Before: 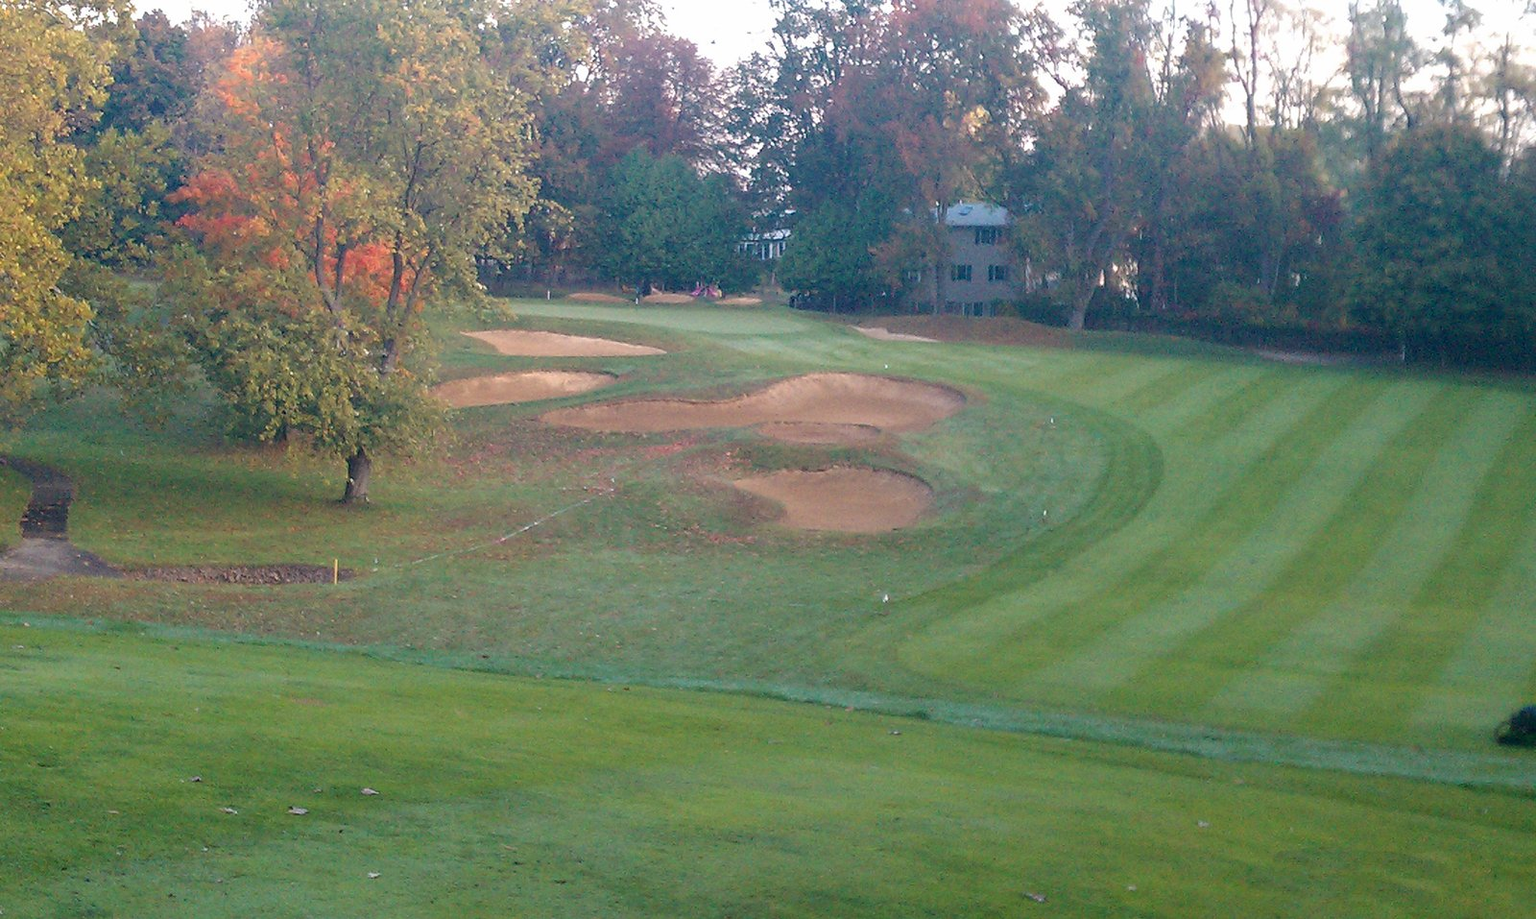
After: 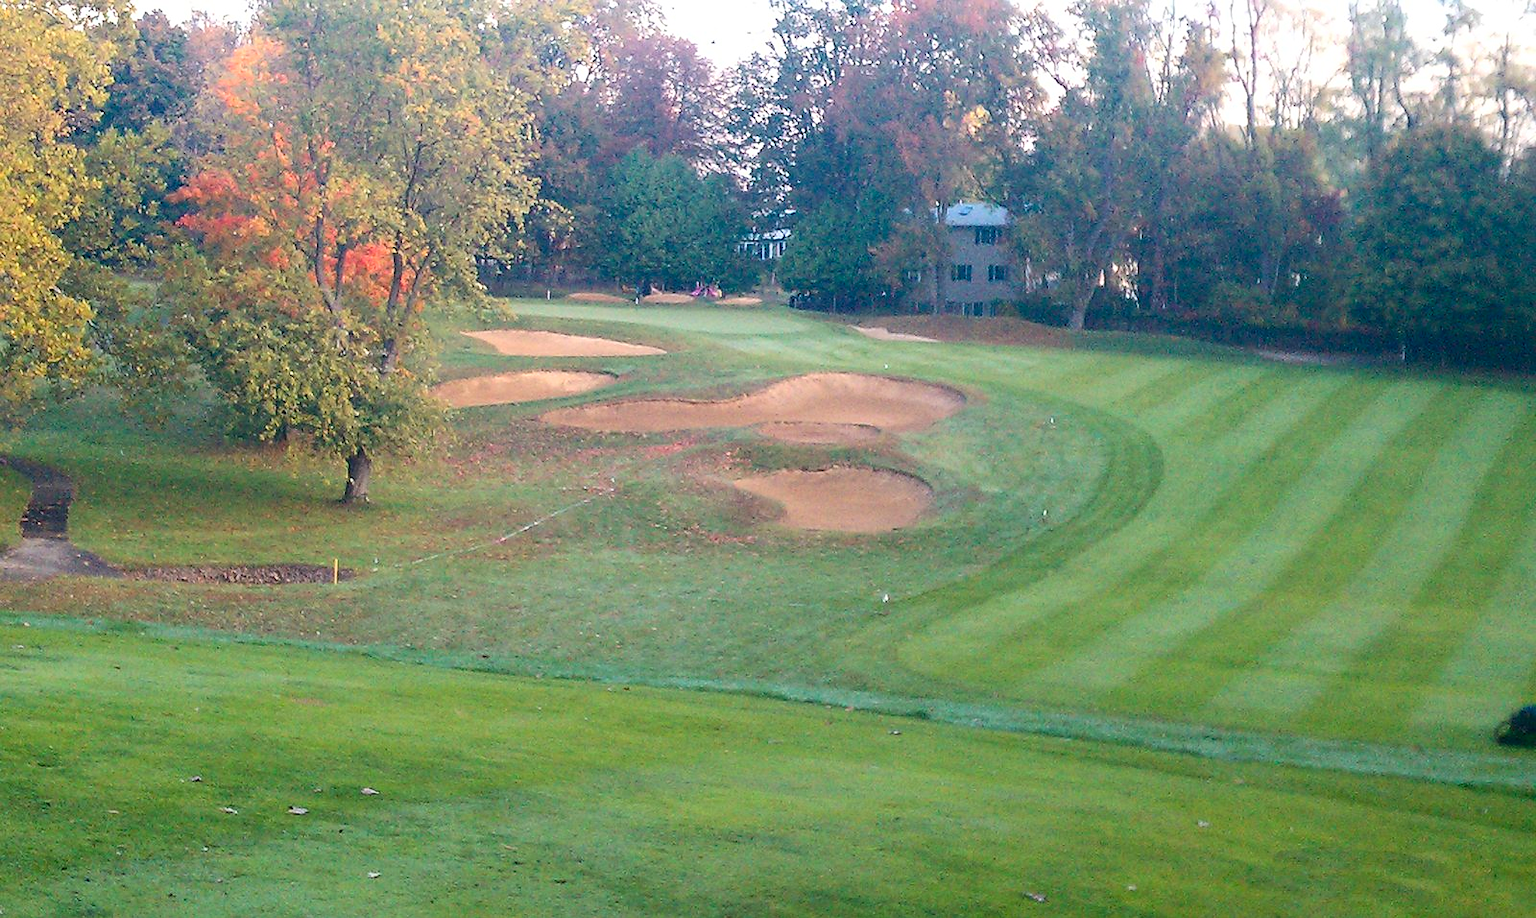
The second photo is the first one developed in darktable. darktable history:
contrast brightness saturation: contrast 0.233, brightness 0.112, saturation 0.288
sharpen: radius 1.434, amount 0.398, threshold 1.465
tone equalizer: edges refinement/feathering 500, mask exposure compensation -1.57 EV, preserve details no
